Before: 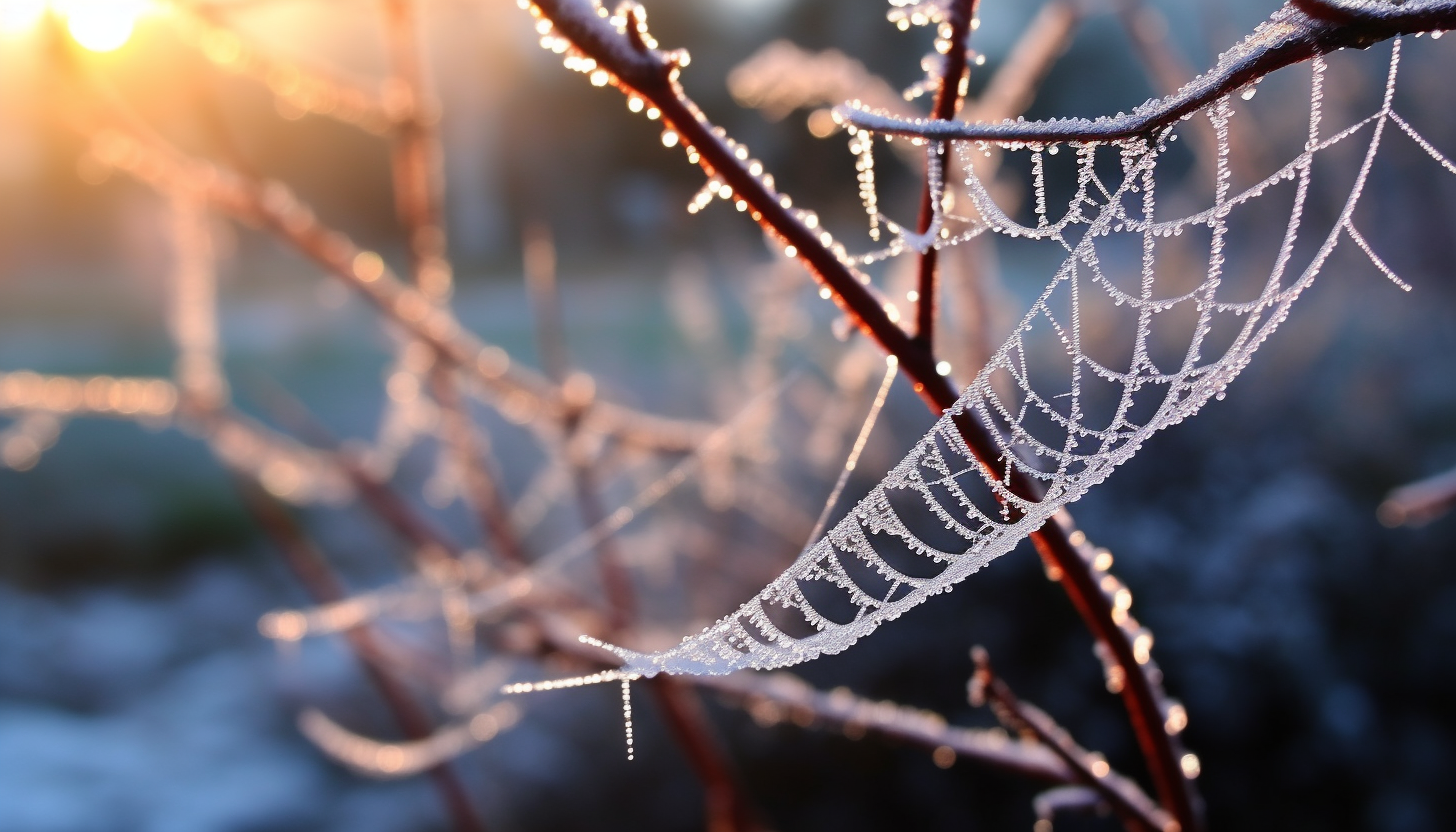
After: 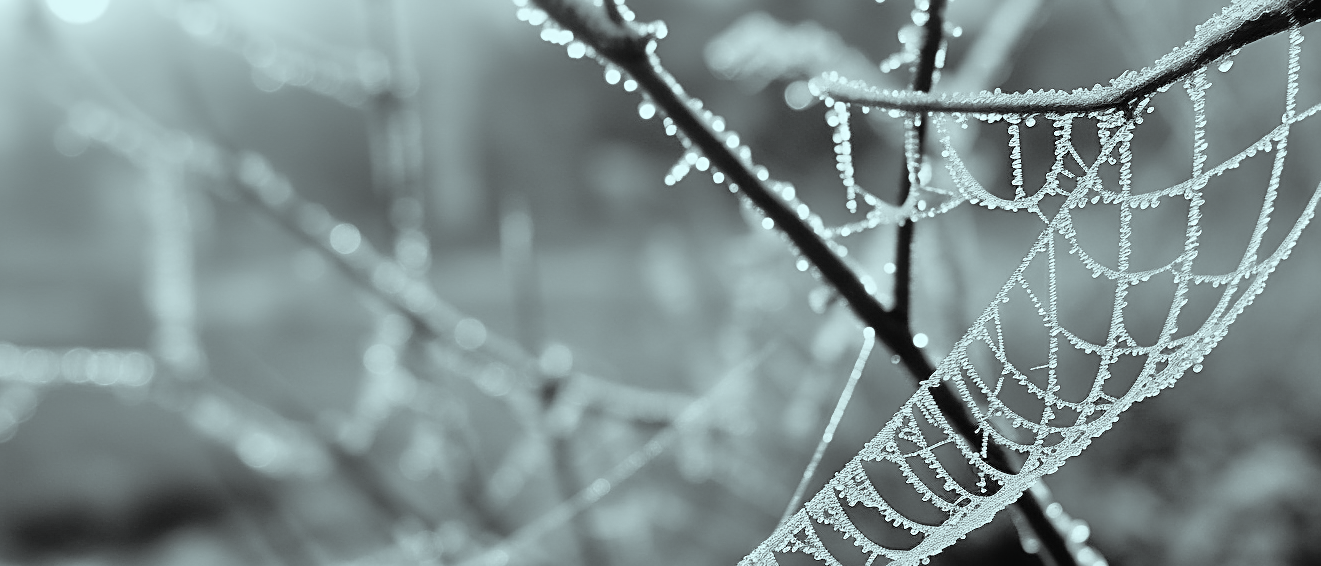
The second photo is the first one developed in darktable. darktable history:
color calibration: output gray [0.18, 0.41, 0.41, 0], x 0.37, y 0.382, temperature 4319.48 K
sharpen: on, module defaults
color balance rgb: highlights gain › luminance 15.571%, highlights gain › chroma 3.885%, highlights gain › hue 206.77°, perceptual saturation grading › global saturation 20%, perceptual saturation grading › highlights -49.523%, perceptual saturation grading › shadows 25.042%
tone curve: curves: ch0 [(0, 0.009) (0.105, 0.069) (0.195, 0.154) (0.289, 0.278) (0.384, 0.391) (0.513, 0.53) (0.66, 0.667) (0.895, 0.863) (1, 0.919)]; ch1 [(0, 0) (0.161, 0.092) (0.35, 0.33) (0.403, 0.395) (0.456, 0.469) (0.502, 0.499) (0.519, 0.514) (0.576, 0.587) (0.642, 0.645) (0.701, 0.742) (1, 0.942)]; ch2 [(0, 0) (0.371, 0.362) (0.437, 0.437) (0.501, 0.5) (0.53, 0.528) (0.569, 0.551) (0.619, 0.58) (0.883, 0.752) (1, 0.929)], color space Lab, linked channels, preserve colors none
tone equalizer: -7 EV 0.152 EV, -6 EV 0.618 EV, -5 EV 1.14 EV, -4 EV 1.35 EV, -3 EV 1.14 EV, -2 EV 0.6 EV, -1 EV 0.146 EV
crop: left 1.595%, top 3.455%, right 7.671%, bottom 28.506%
shadows and highlights: shadows 31.48, highlights -31.44, highlights color adjustment 0.832%, soften with gaussian
